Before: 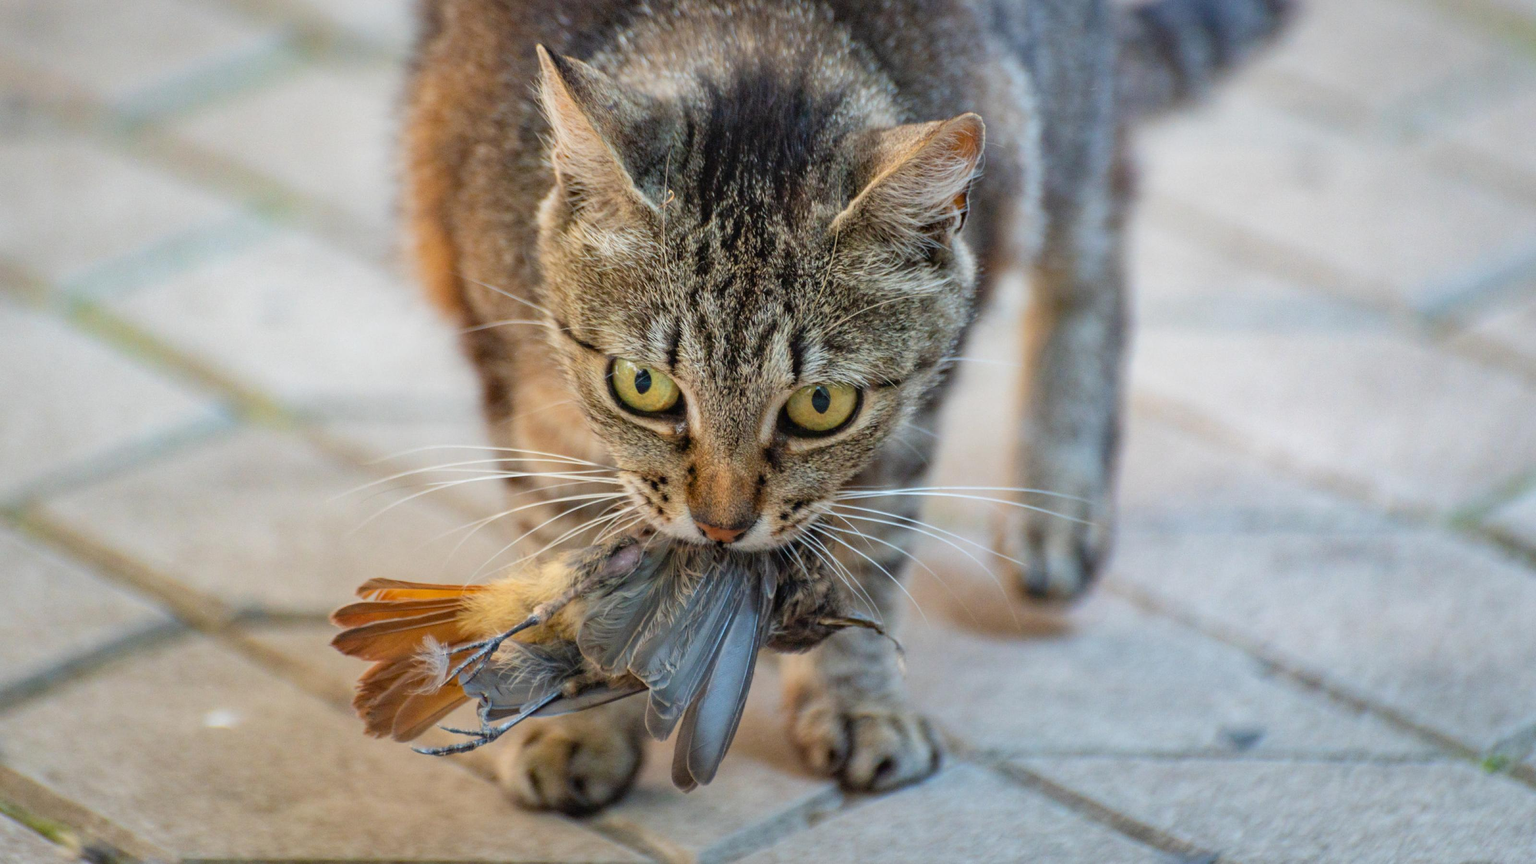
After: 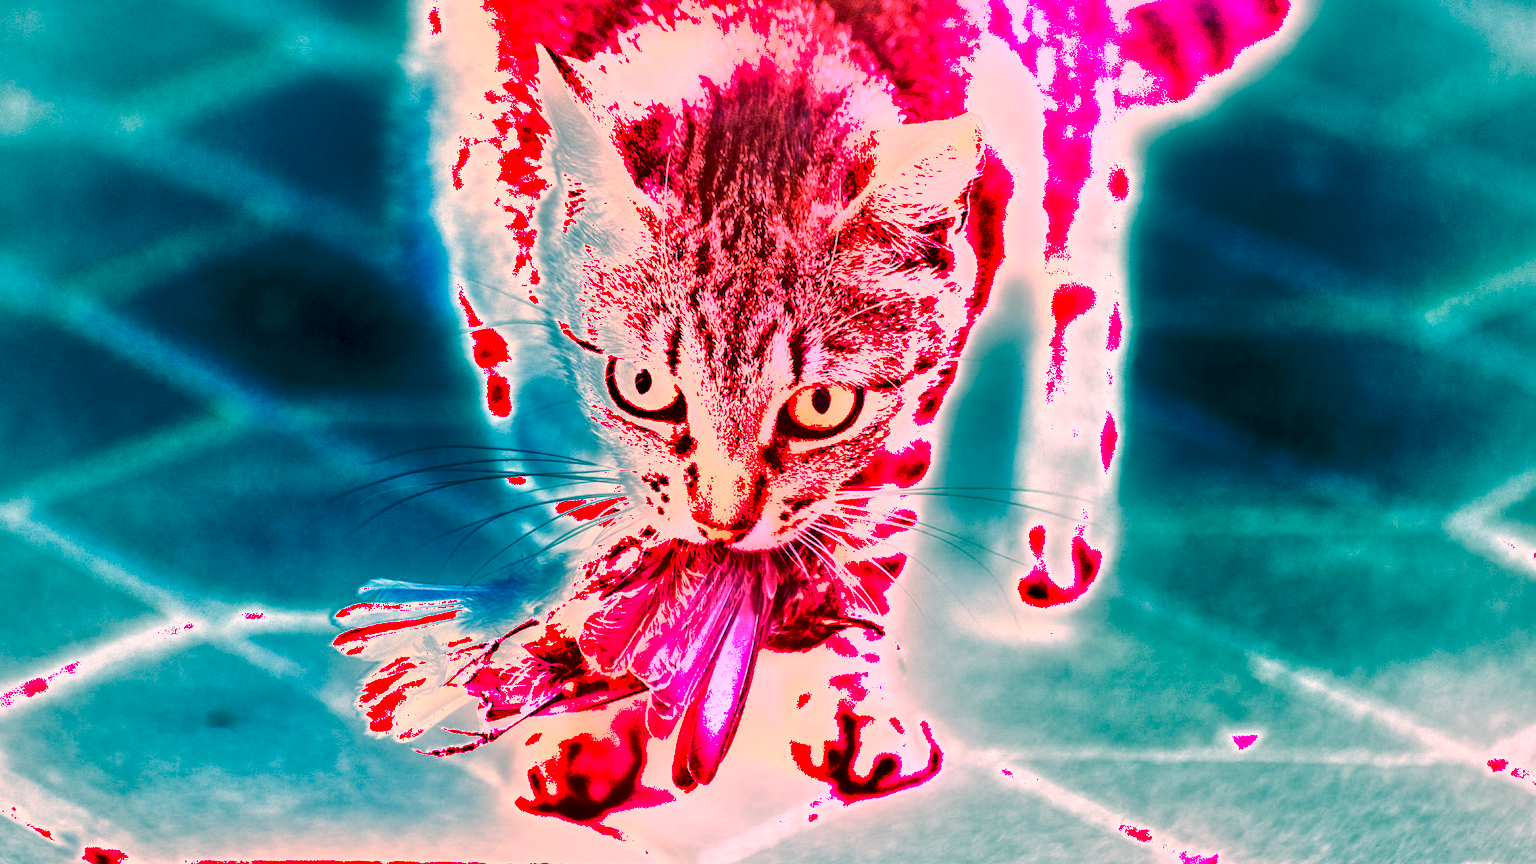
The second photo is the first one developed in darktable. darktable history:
shadows and highlights: shadows 12, white point adjustment 1.2, soften with gaussian
color balance: lift [1, 1.015, 0.987, 0.985], gamma [1, 0.959, 1.042, 0.958], gain [0.927, 0.938, 1.072, 0.928], contrast 1.5%
white balance: red 4.26, blue 1.802
